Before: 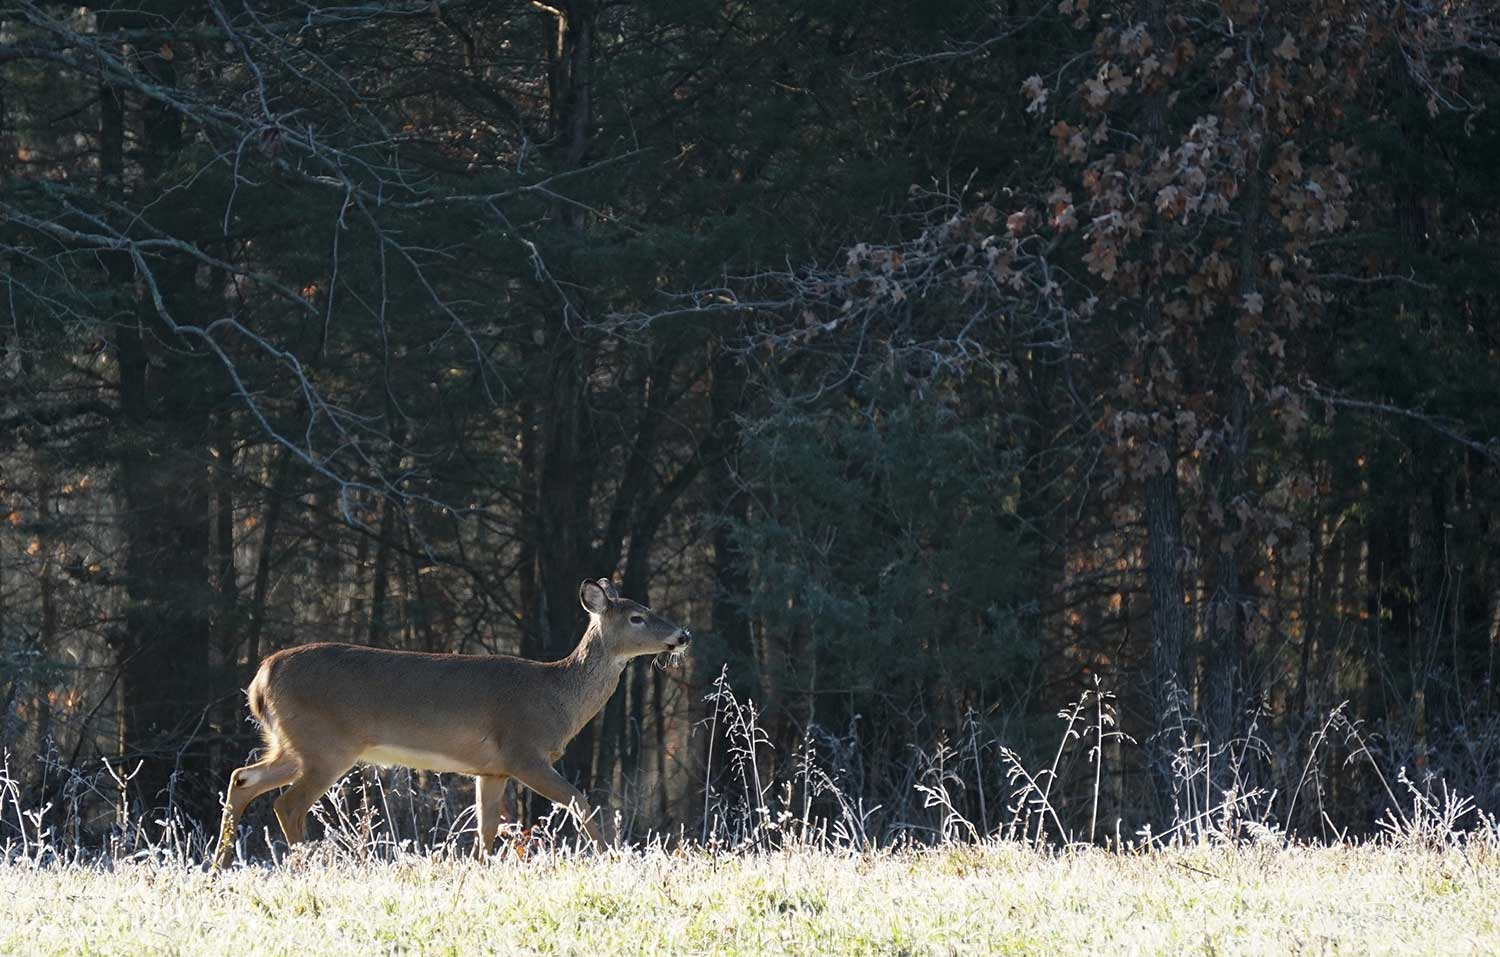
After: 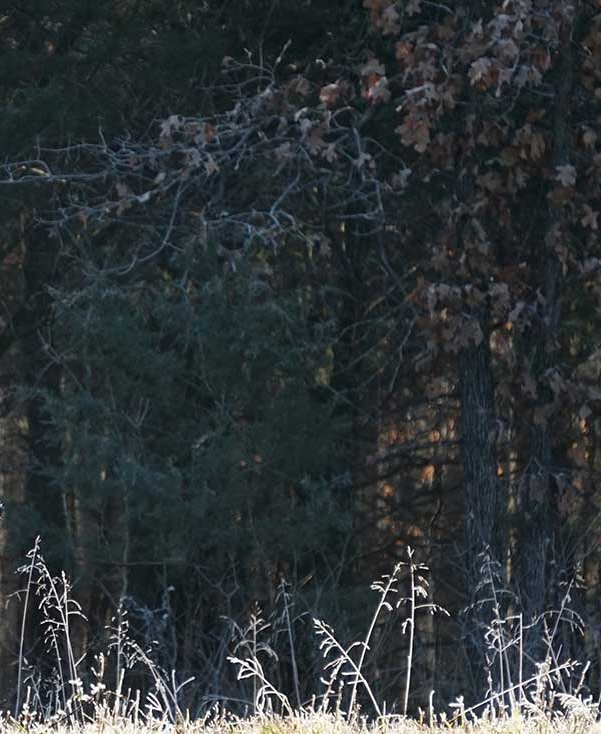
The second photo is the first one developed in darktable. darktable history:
crop: left 45.827%, top 13.388%, right 14.092%, bottom 9.908%
